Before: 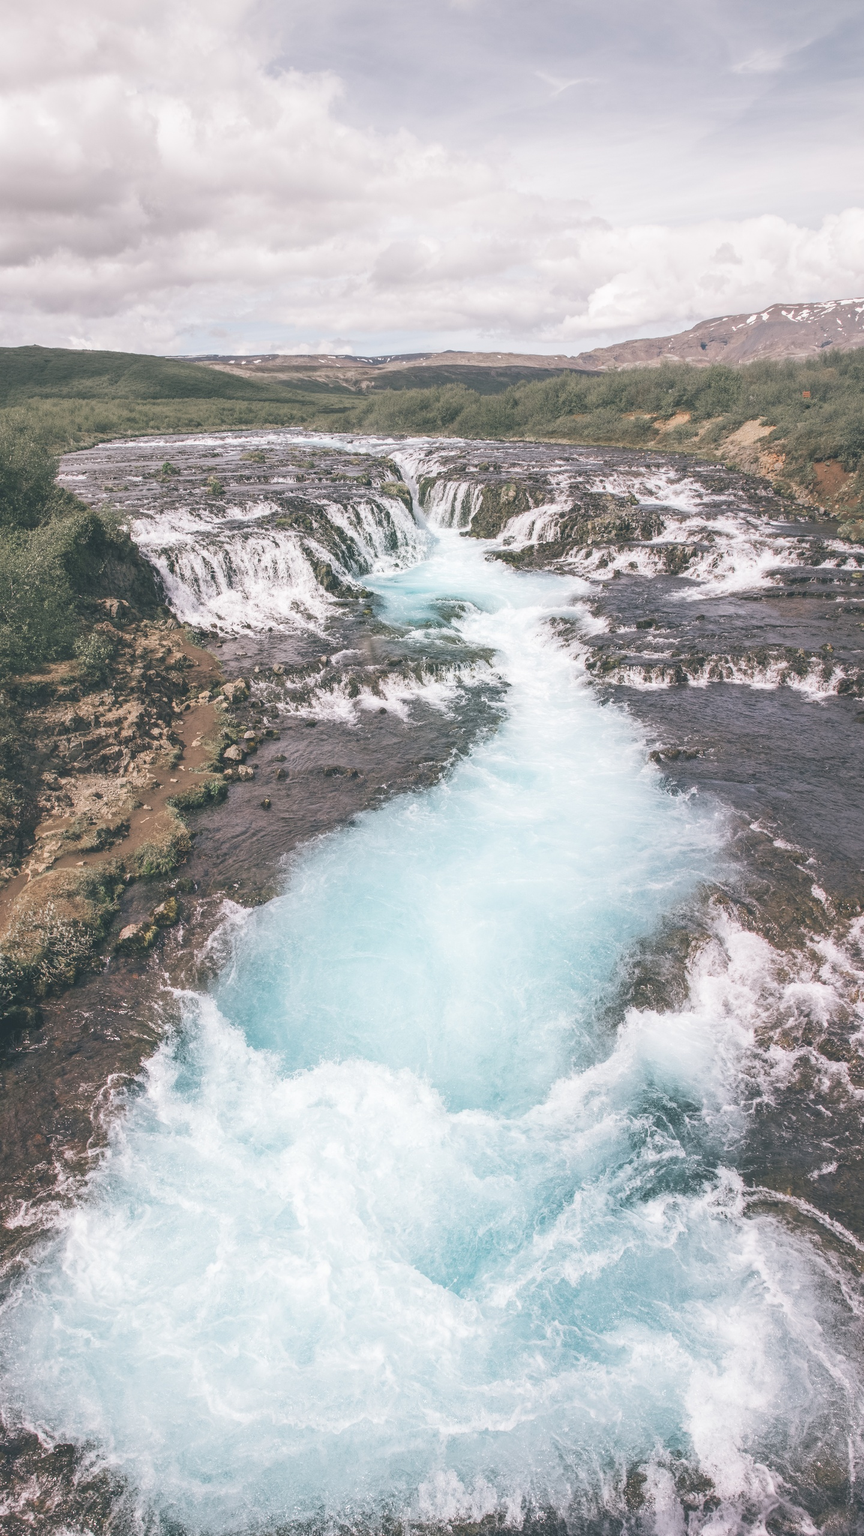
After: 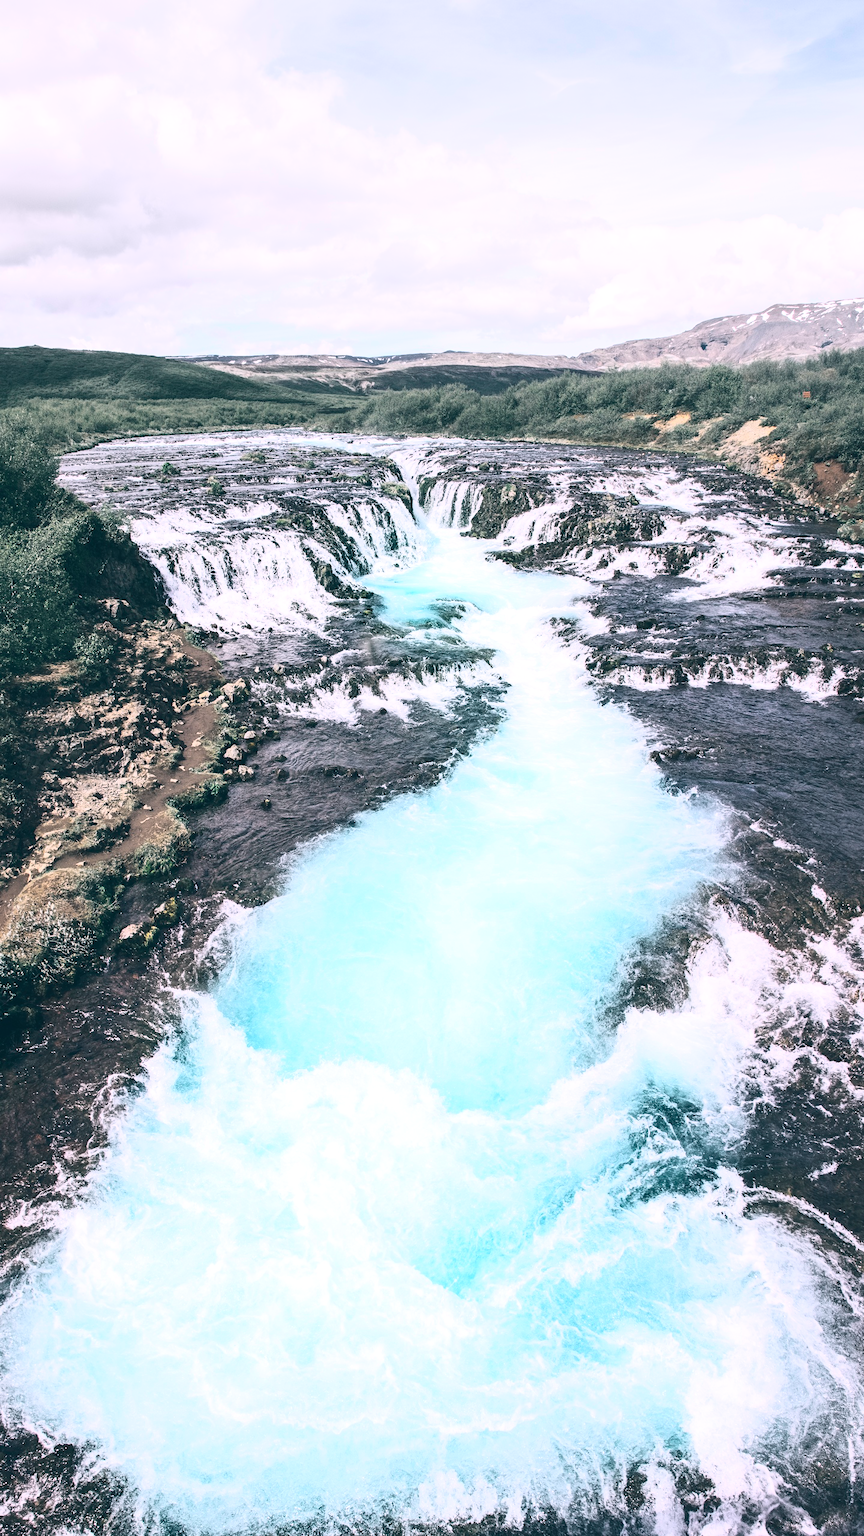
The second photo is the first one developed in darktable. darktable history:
tone curve: curves: ch0 [(0, 0.031) (0.145, 0.106) (0.319, 0.269) (0.495, 0.544) (0.707, 0.833) (0.859, 0.931) (1, 0.967)]; ch1 [(0, 0) (0.279, 0.218) (0.424, 0.411) (0.495, 0.504) (0.538, 0.55) (0.578, 0.595) (0.707, 0.778) (1, 1)]; ch2 [(0, 0) (0.125, 0.089) (0.353, 0.329) (0.436, 0.432) (0.552, 0.554) (0.615, 0.674) (1, 1)], color space Lab, independent channels, preserve colors none
color balance rgb: power › luminance -7.534%, power › chroma 2.294%, power › hue 222.88°, linear chroma grading › global chroma 16.986%, perceptual saturation grading › global saturation 0.607%, perceptual brilliance grading › global brilliance 15.208%, perceptual brilliance grading › shadows -35.18%
